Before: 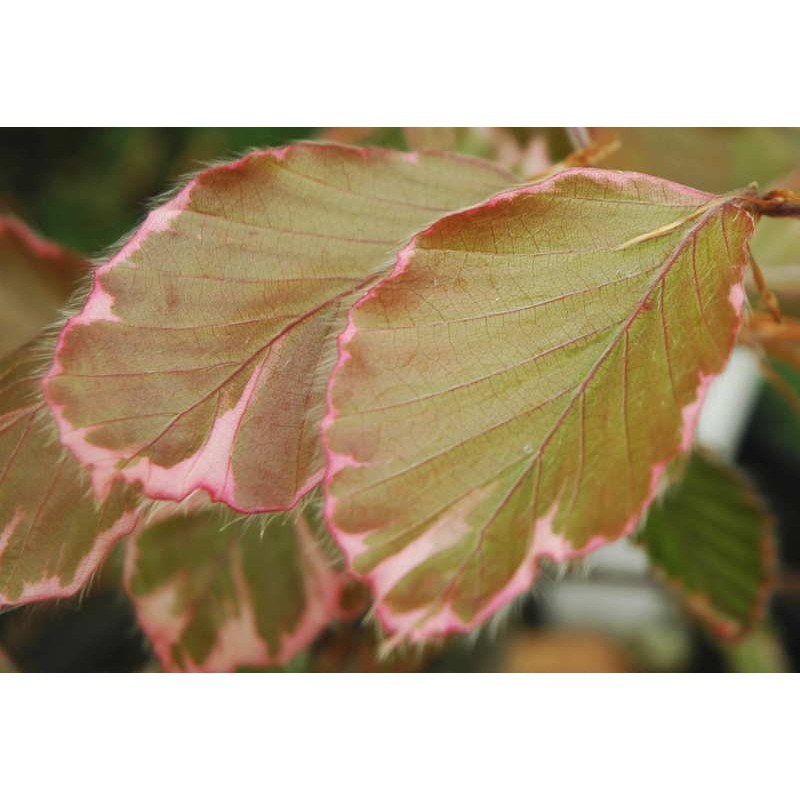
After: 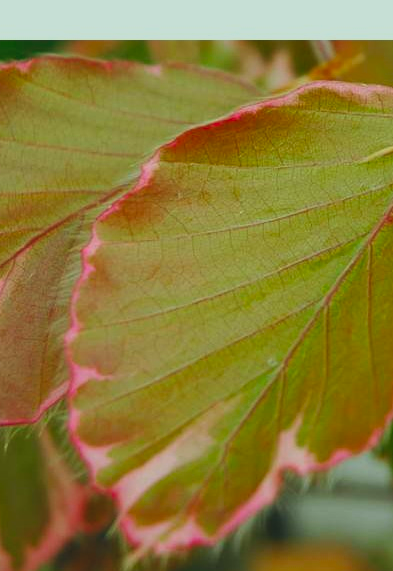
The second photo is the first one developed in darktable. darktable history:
crop: left 32.079%, top 10.918%, right 18.767%, bottom 17.584%
tone equalizer: edges refinement/feathering 500, mask exposure compensation -1.57 EV, preserve details no
exposure: black level correction -0.015, exposure -0.525 EV, compensate highlight preservation false
color correction: highlights a* -7.36, highlights b* 1.42, shadows a* -2.82, saturation 1.43
contrast brightness saturation: saturation 0.184
